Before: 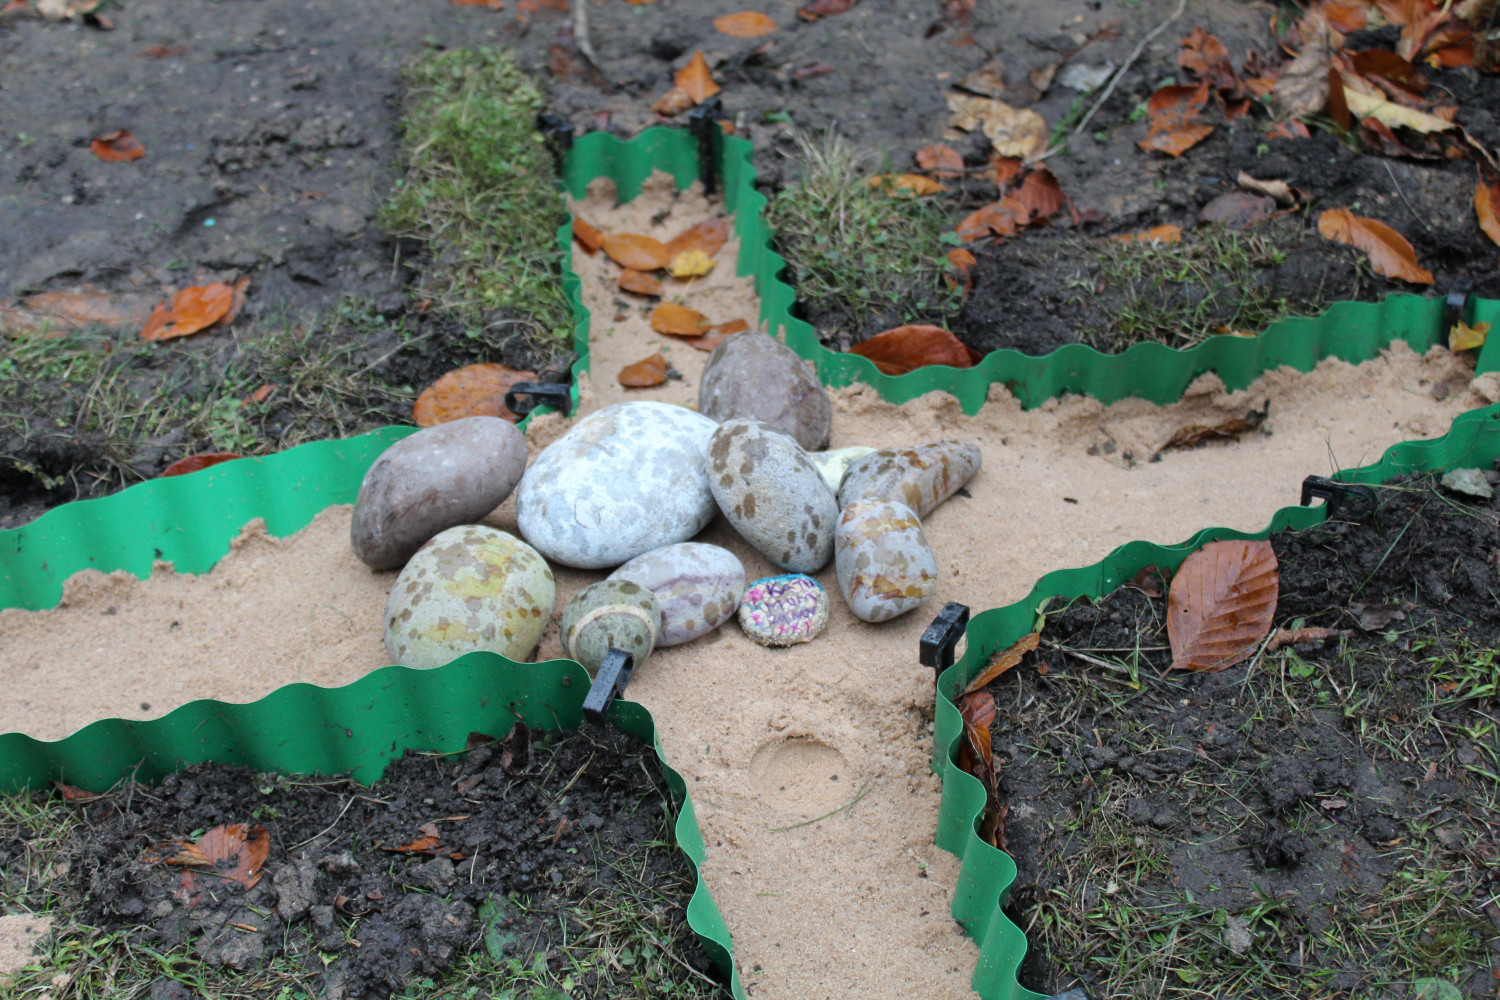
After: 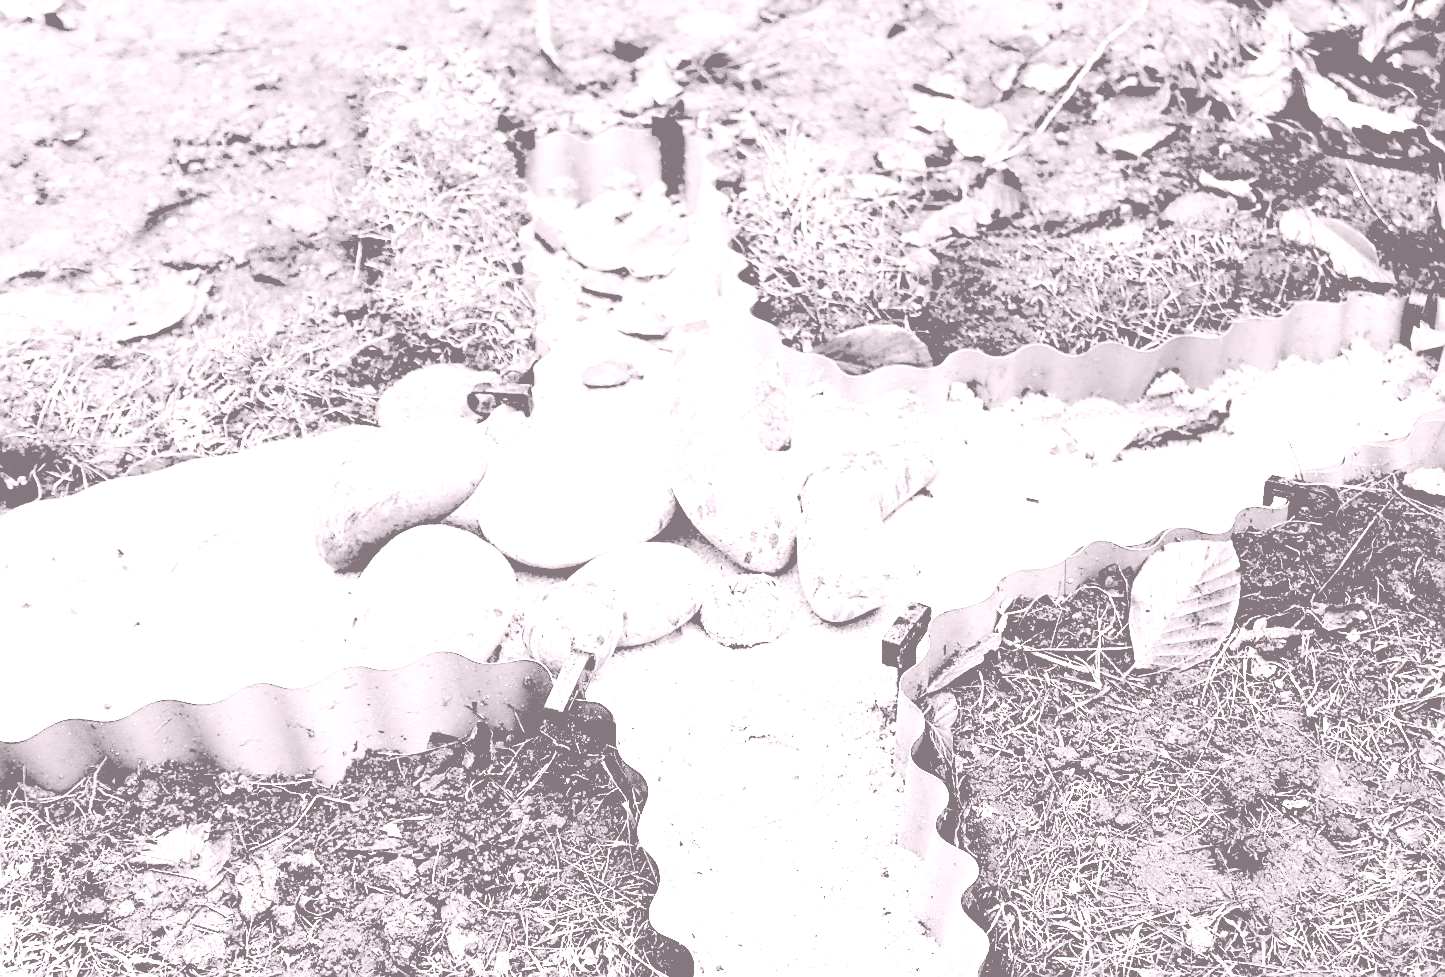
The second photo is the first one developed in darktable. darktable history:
filmic rgb: black relative exposure -7.65 EV, white relative exposure 4.56 EV, hardness 3.61, color science v6 (2022)
colorize: hue 25.2°, saturation 83%, source mix 82%, lightness 79%, version 1
rgb levels: levels [[0.027, 0.429, 0.996], [0, 0.5, 1], [0, 0.5, 1]]
sharpen: radius 1.4, amount 1.25, threshold 0.7
crop and rotate: left 2.536%, right 1.107%, bottom 2.246%
